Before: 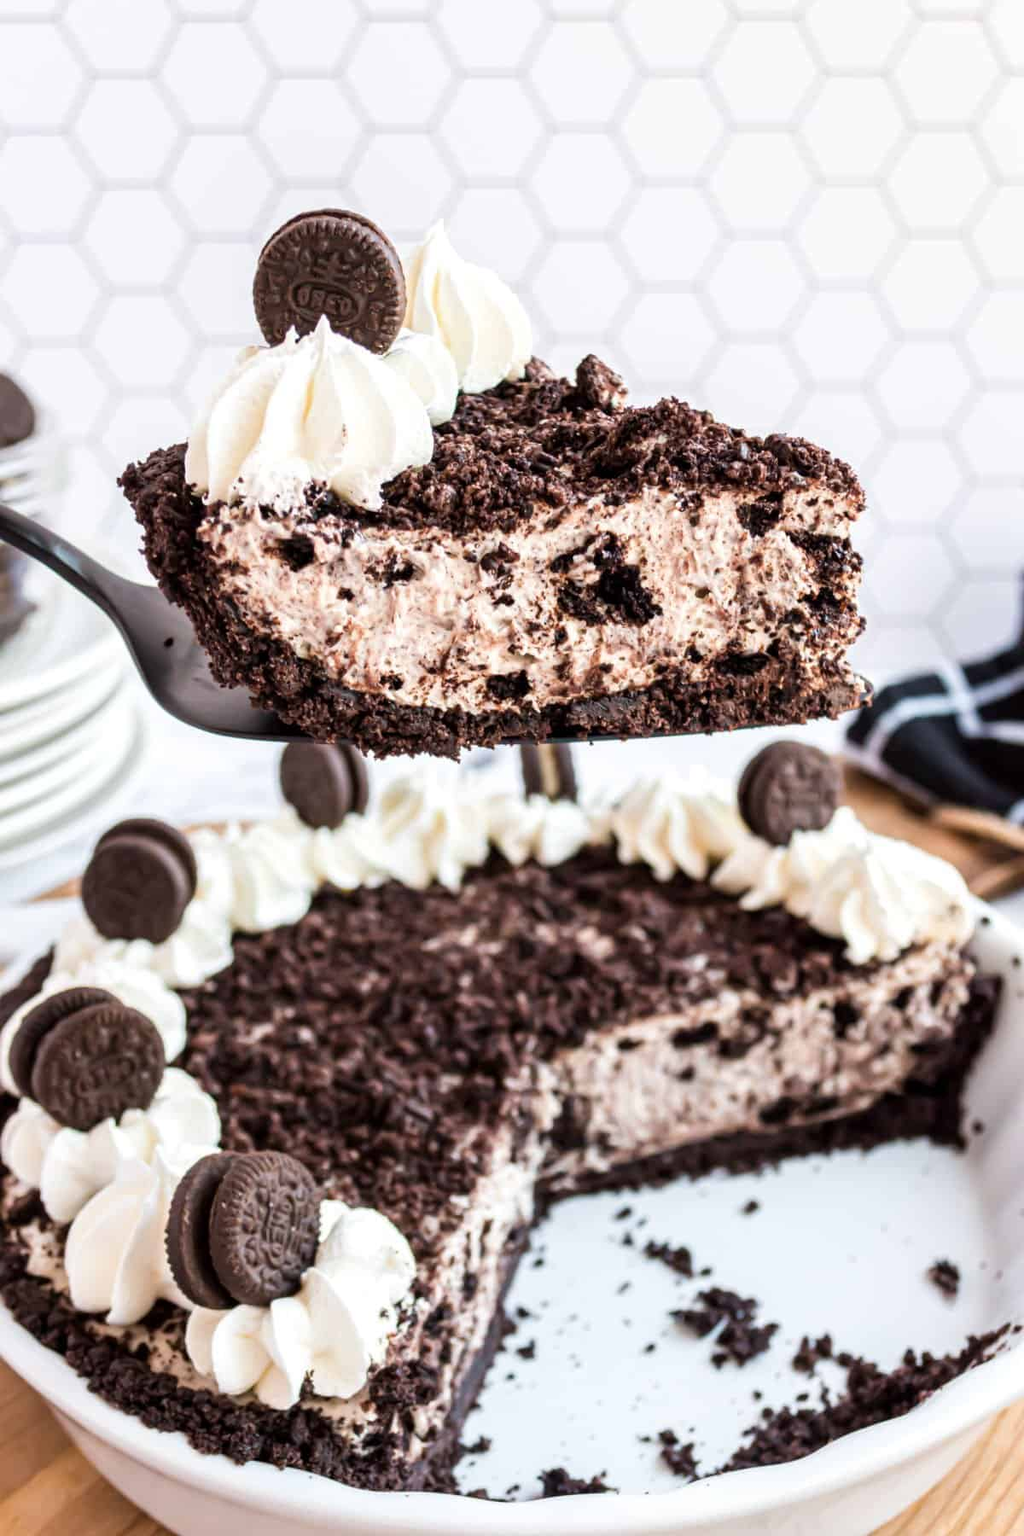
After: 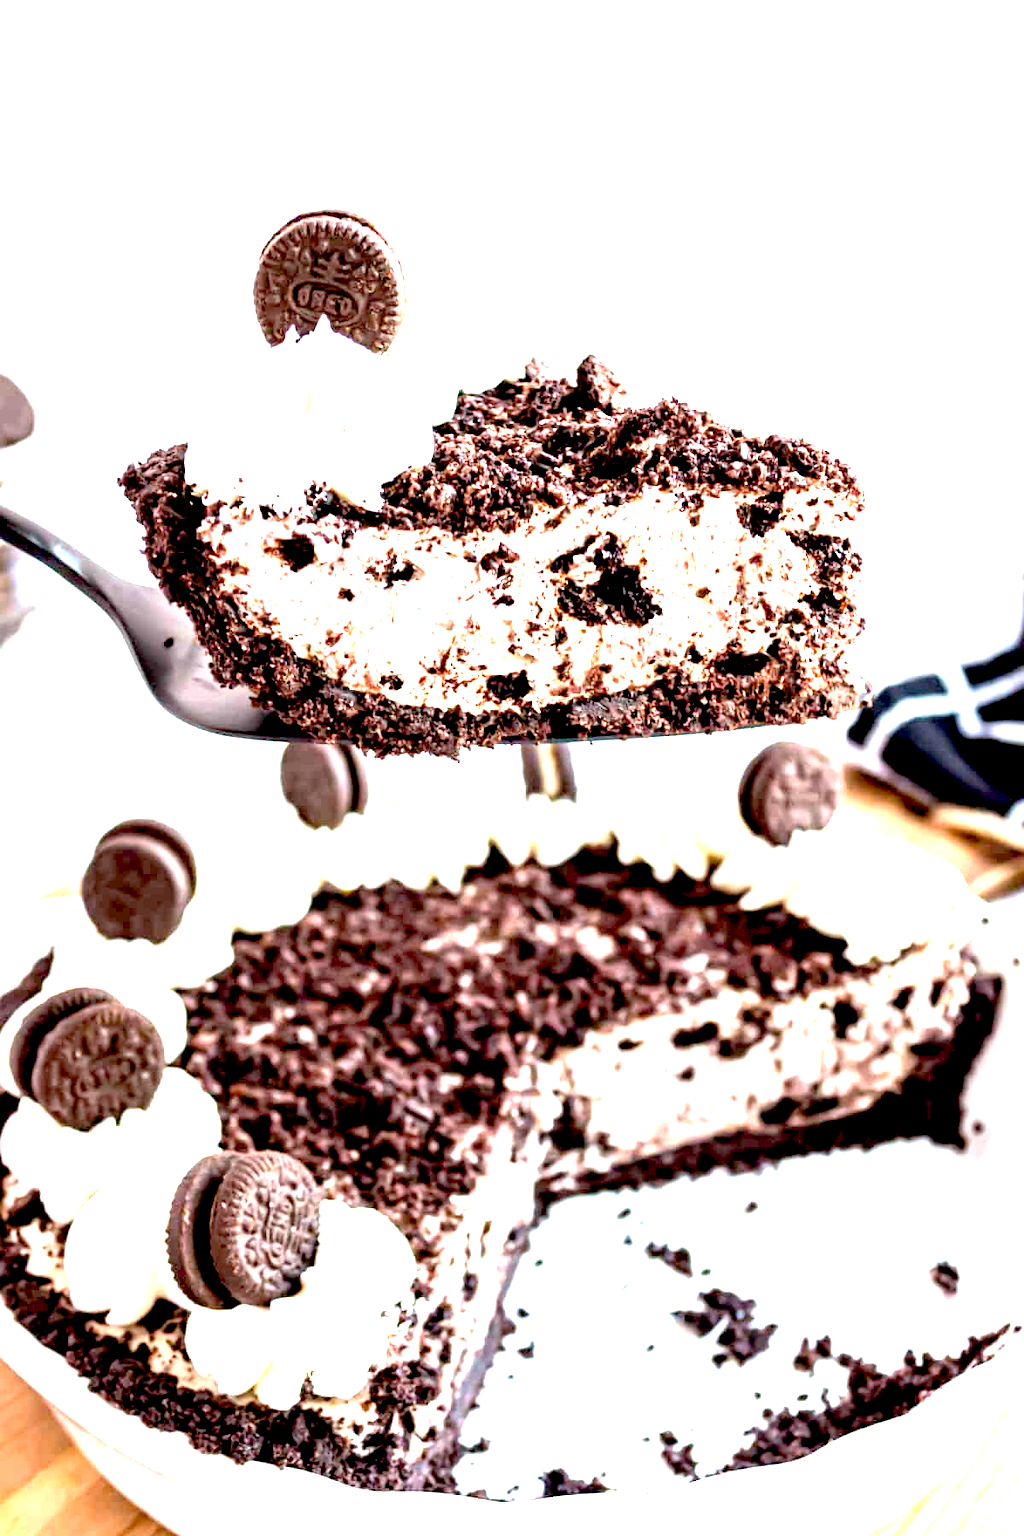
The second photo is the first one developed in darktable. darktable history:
exposure: black level correction 0.015, exposure 1.772 EV, compensate highlight preservation false
